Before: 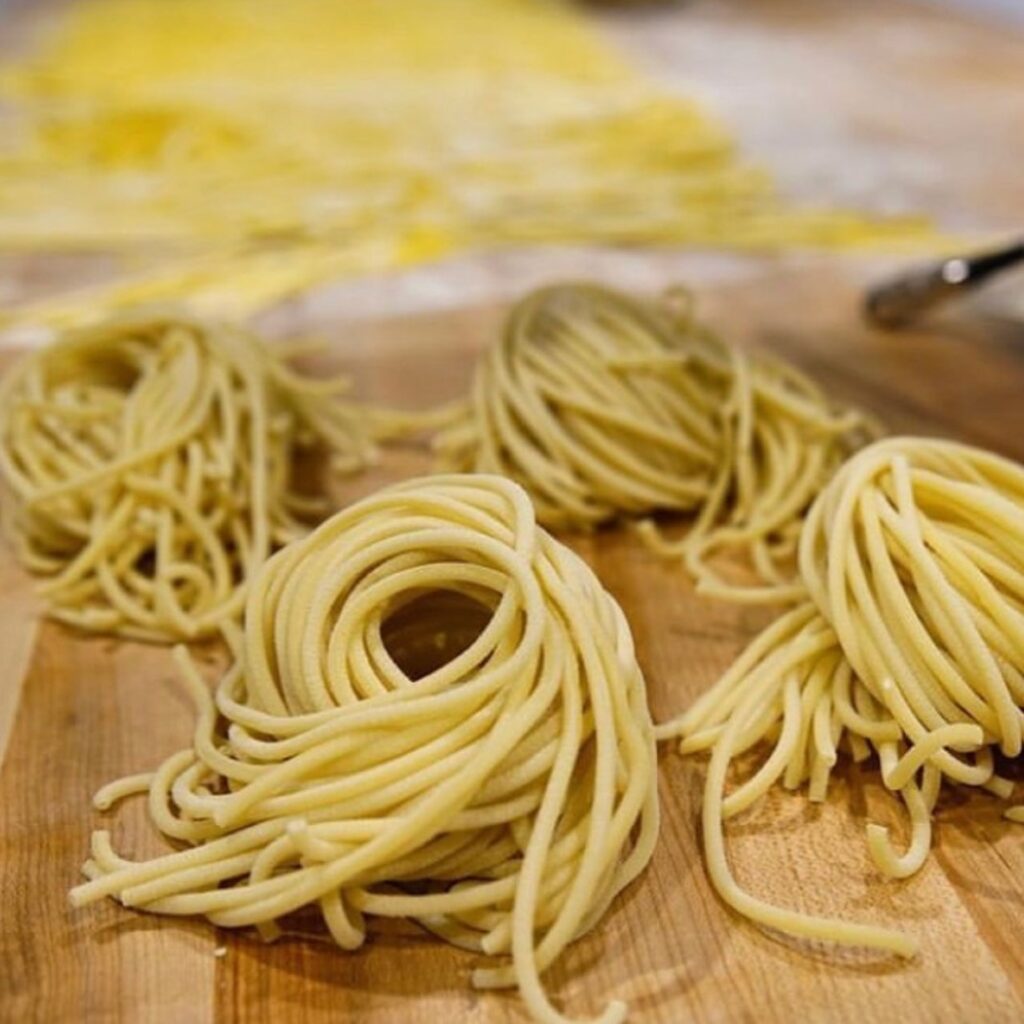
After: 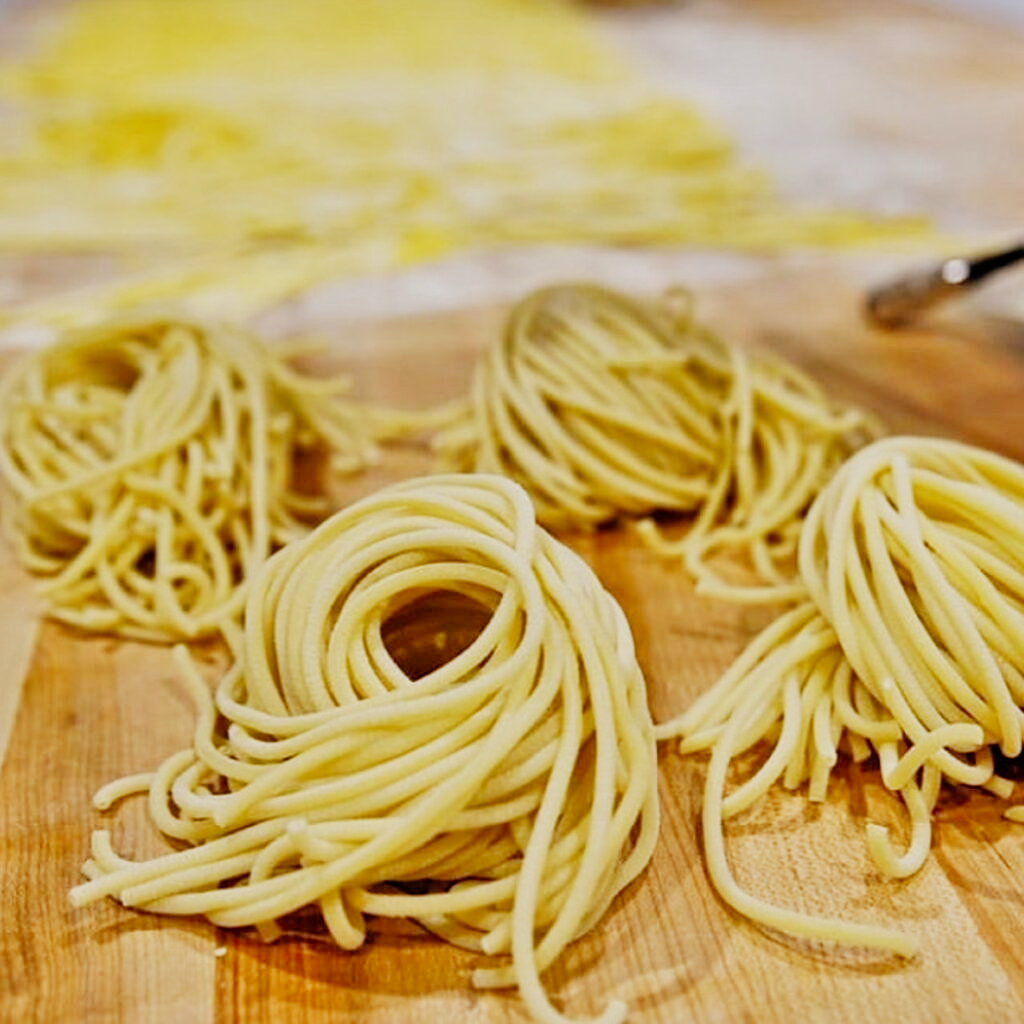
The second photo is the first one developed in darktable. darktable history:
sigmoid: contrast 1.69, skew -0.23, preserve hue 0%, red attenuation 0.1, red rotation 0.035, green attenuation 0.1, green rotation -0.017, blue attenuation 0.15, blue rotation -0.052, base primaries Rec2020
tone equalizer: -7 EV 0.15 EV, -6 EV 0.6 EV, -5 EV 1.15 EV, -4 EV 1.33 EV, -3 EV 1.15 EV, -2 EV 0.6 EV, -1 EV 0.15 EV, mask exposure compensation -0.5 EV
exposure: exposure -0.01 EV, compensate highlight preservation false
sharpen: amount 0.2
